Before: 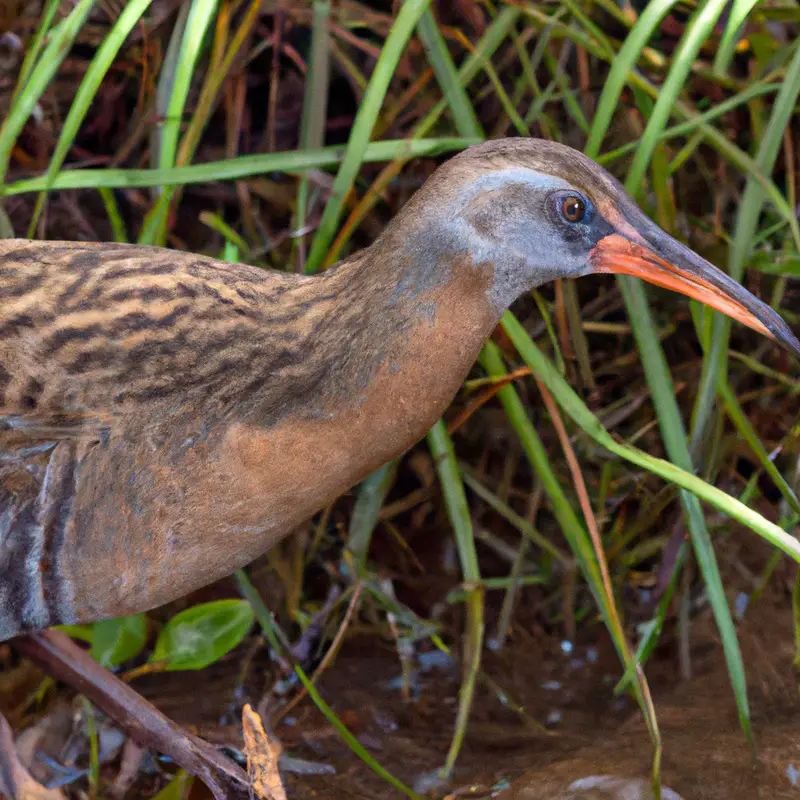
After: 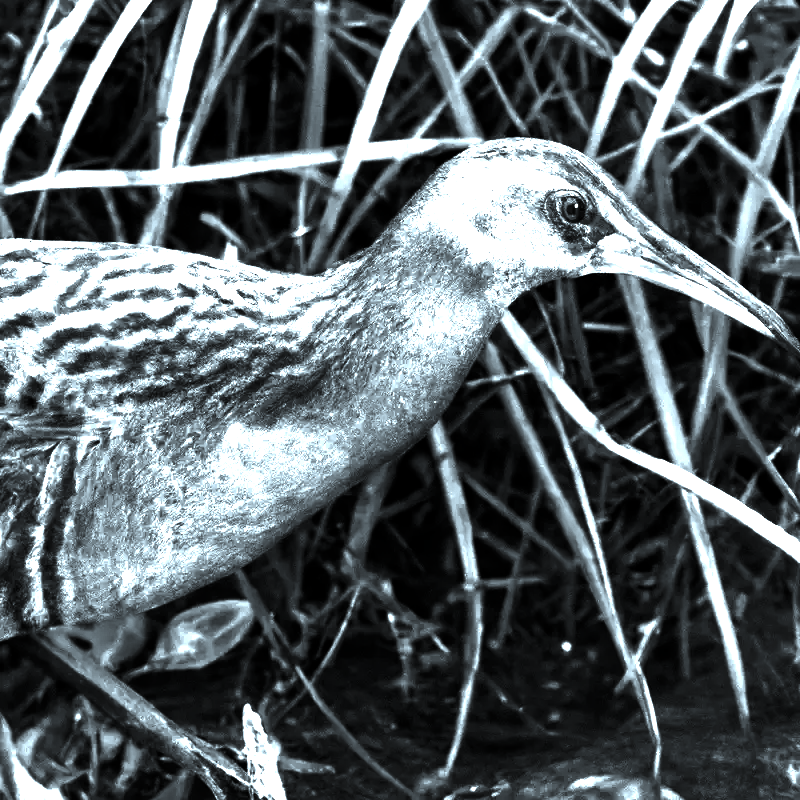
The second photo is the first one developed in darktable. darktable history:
exposure: exposure 2.04 EV, compensate highlight preservation false
color correction: highlights a* -12.64, highlights b* -18.1, saturation 0.7
contrast brightness saturation: contrast 0.02, brightness -1, saturation -1
